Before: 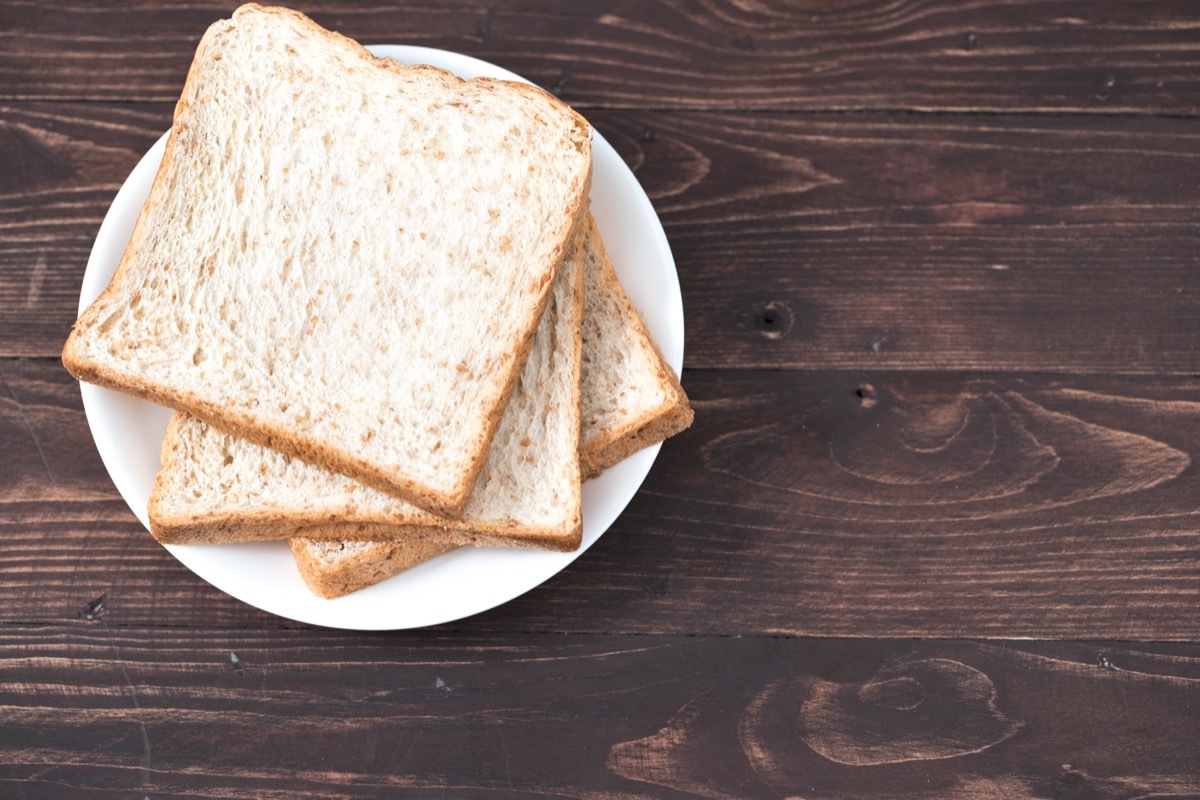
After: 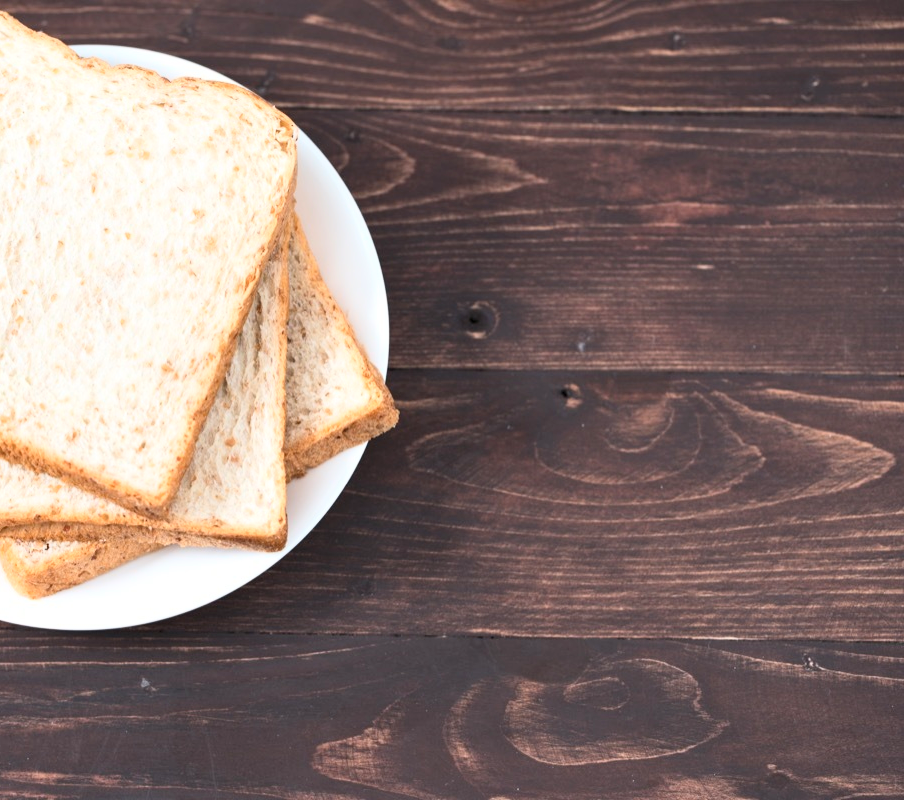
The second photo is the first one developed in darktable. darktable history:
crop and rotate: left 24.632%
contrast brightness saturation: contrast 0.203, brightness 0.161, saturation 0.225
